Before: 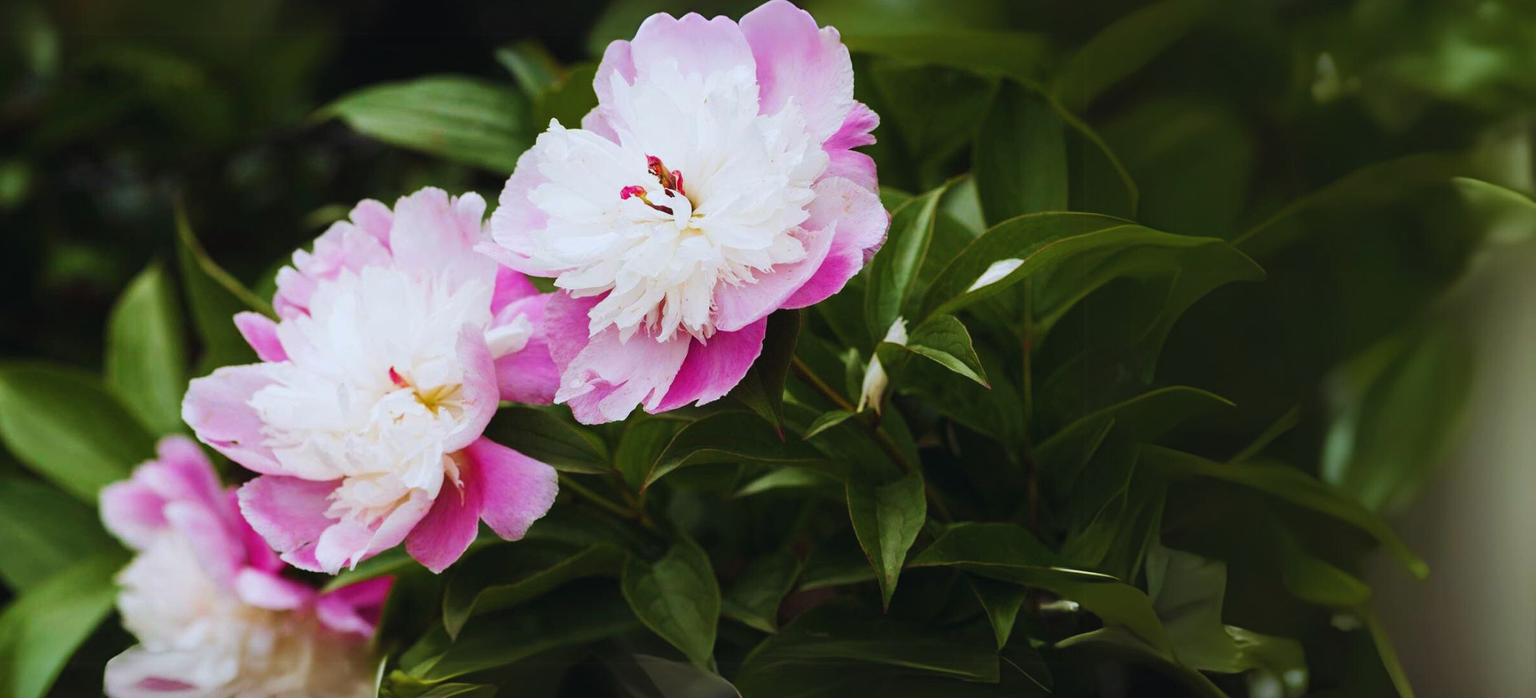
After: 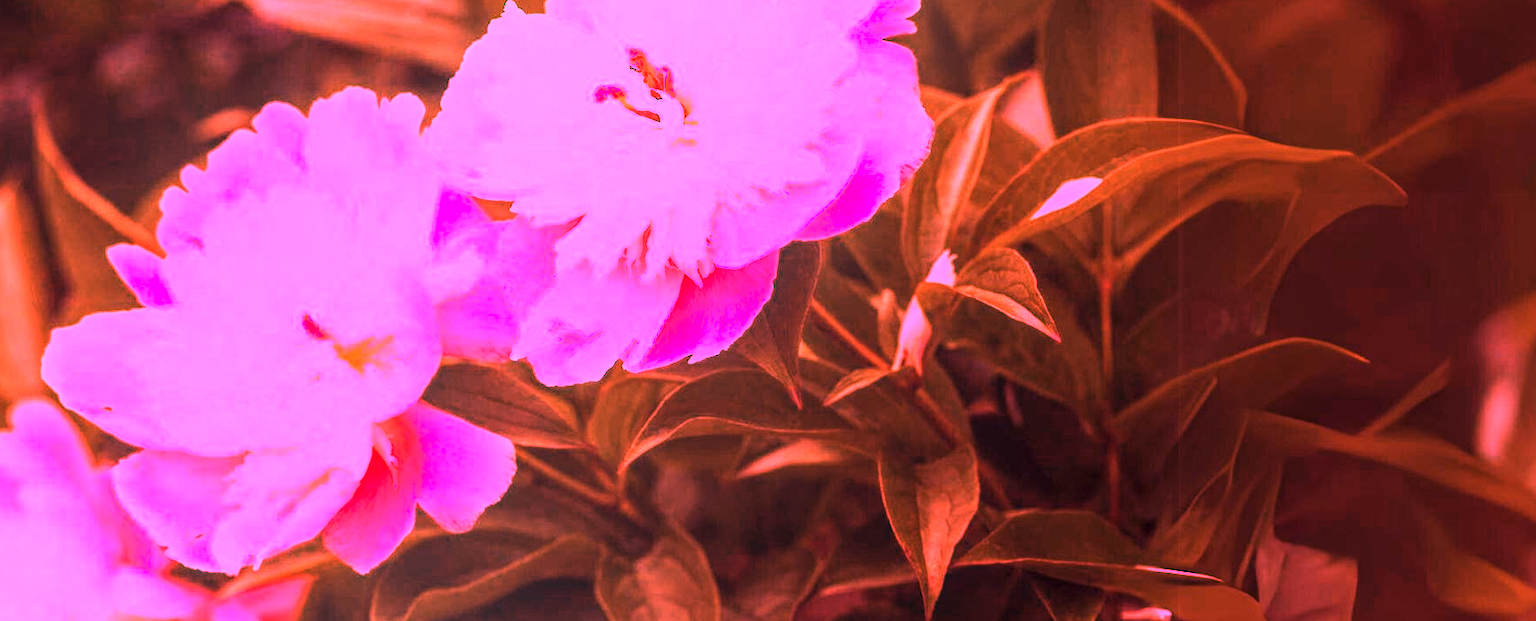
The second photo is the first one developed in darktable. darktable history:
local contrast: on, module defaults
exposure: black level correction 0, exposure -0.721 EV, compensate highlight preservation false
crop: left 9.712%, top 16.928%, right 10.845%, bottom 12.332%
white balance: red 4.26, blue 1.802
